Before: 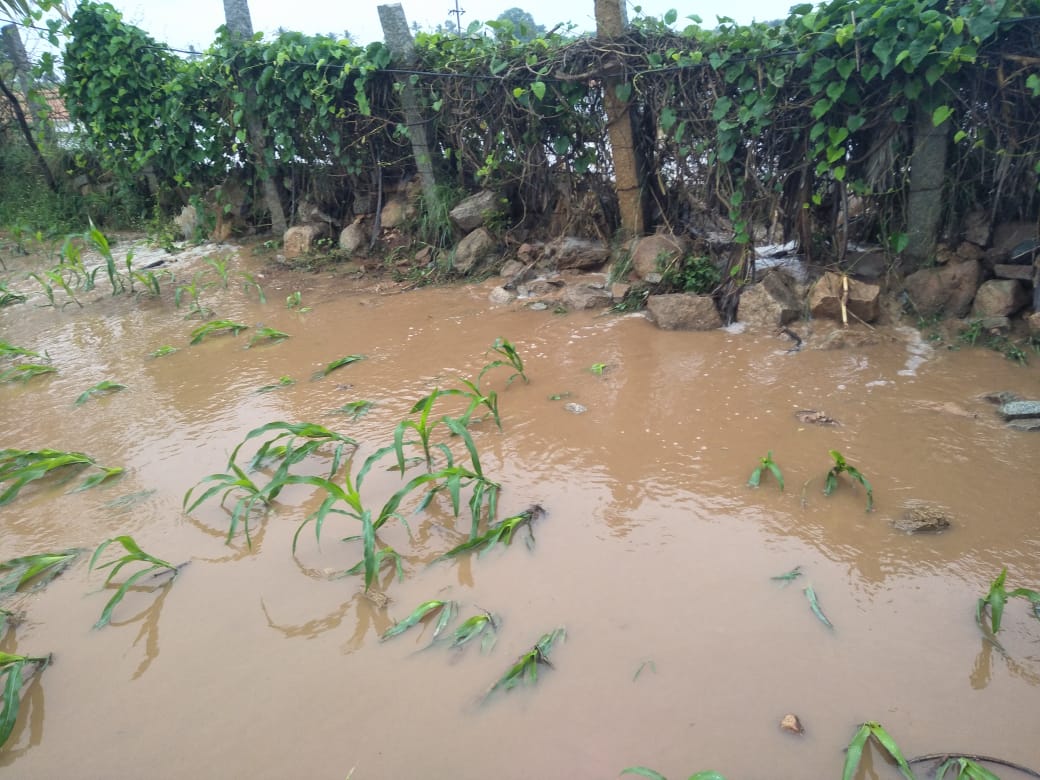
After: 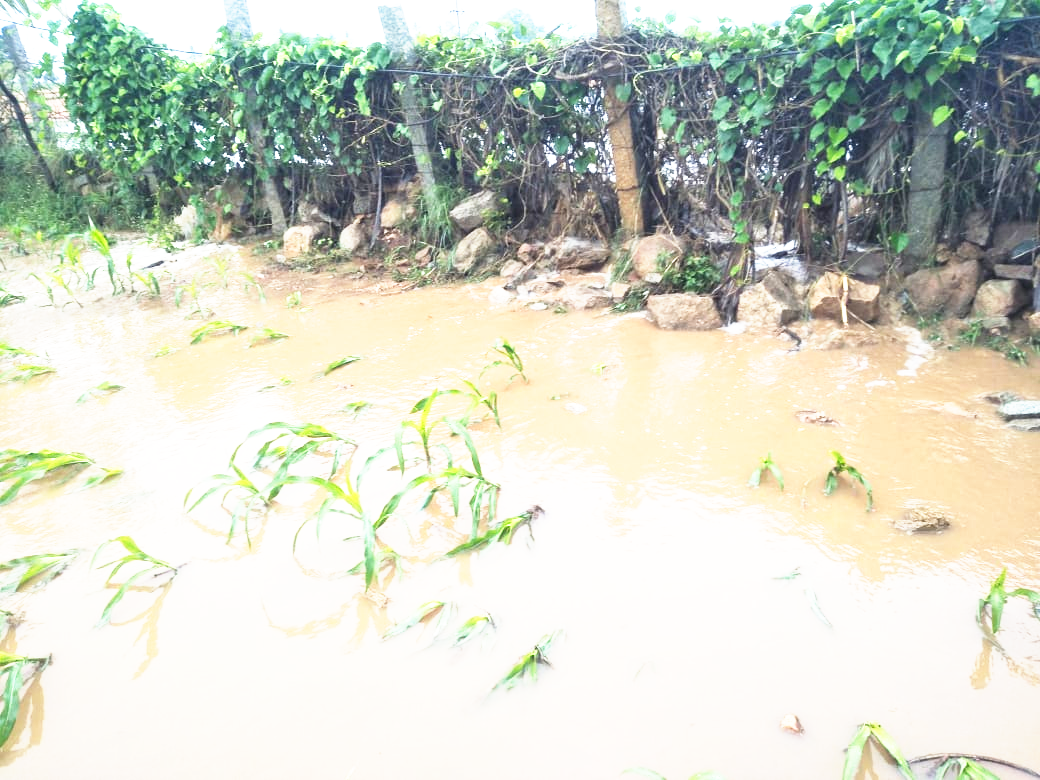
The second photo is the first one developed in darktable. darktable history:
base curve: curves: ch0 [(0, 0) (0.495, 0.917) (1, 1)], preserve colors none
exposure: black level correction 0, exposure 0.699 EV, compensate highlight preservation false
